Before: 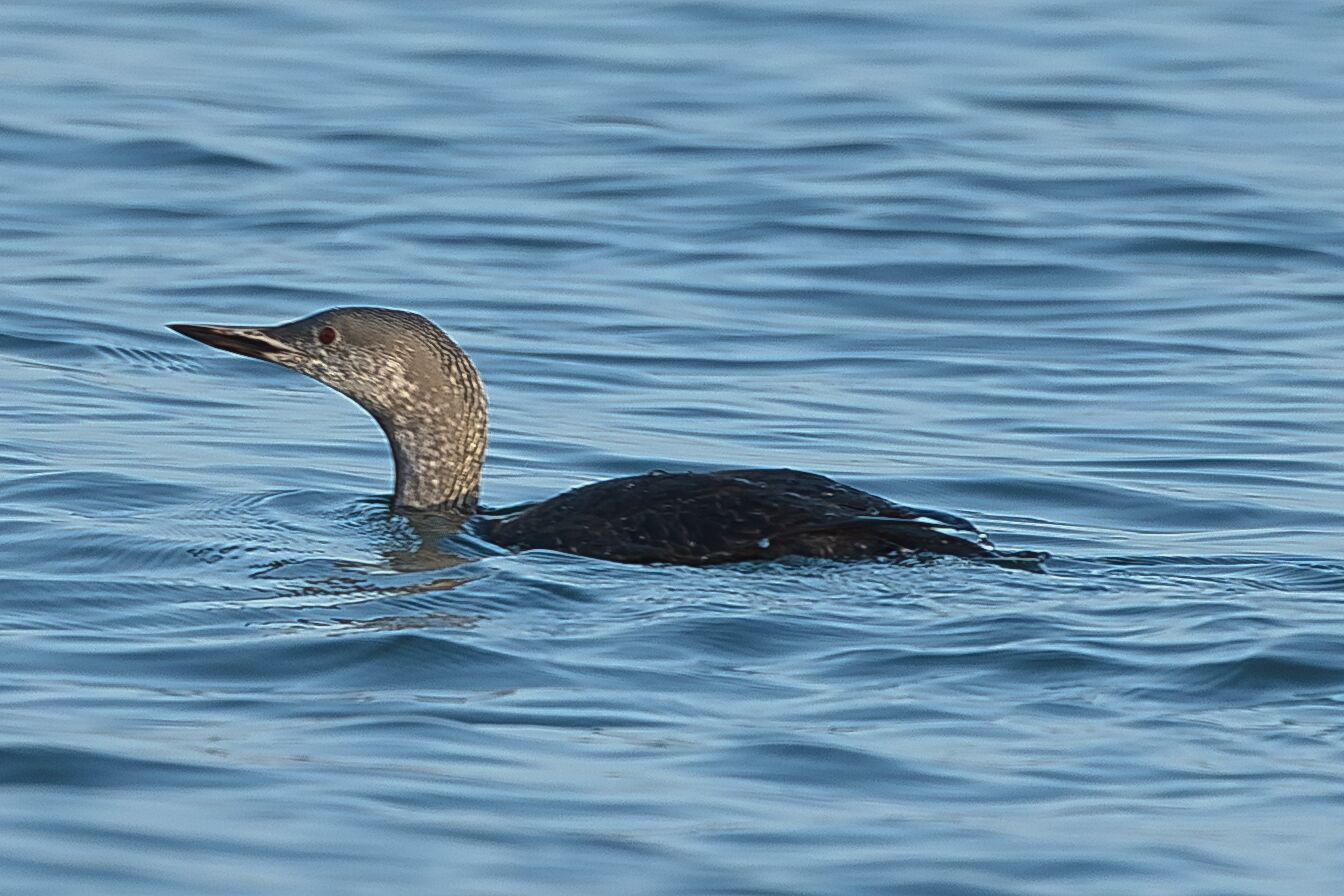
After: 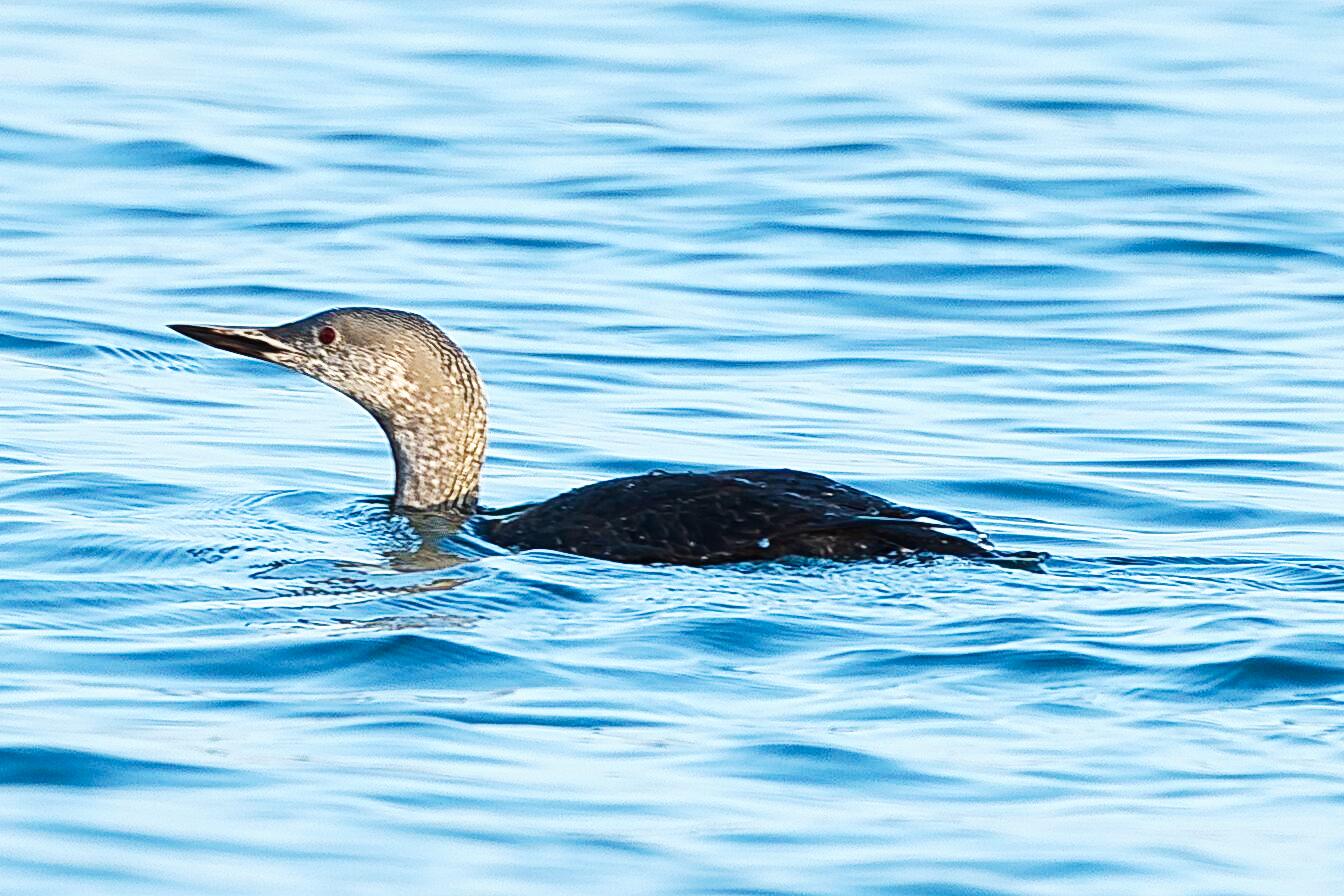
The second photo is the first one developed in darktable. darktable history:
contrast brightness saturation: contrast 0.036, saturation 0.153
base curve: curves: ch0 [(0, 0) (0.007, 0.004) (0.027, 0.03) (0.046, 0.07) (0.207, 0.54) (0.442, 0.872) (0.673, 0.972) (1, 1)], preserve colors none
